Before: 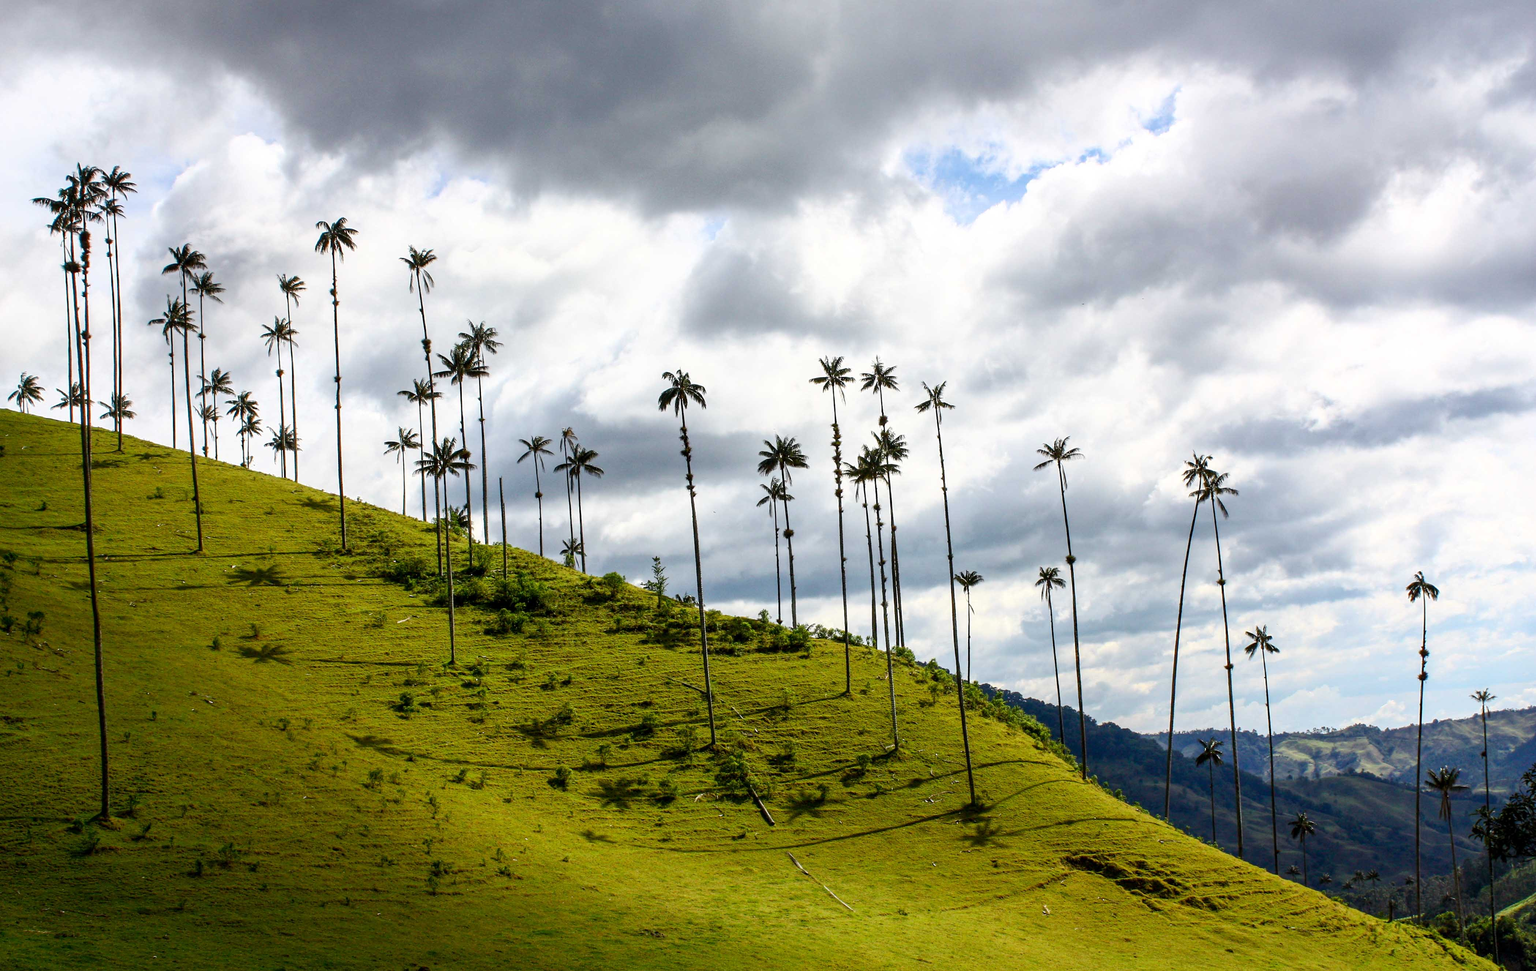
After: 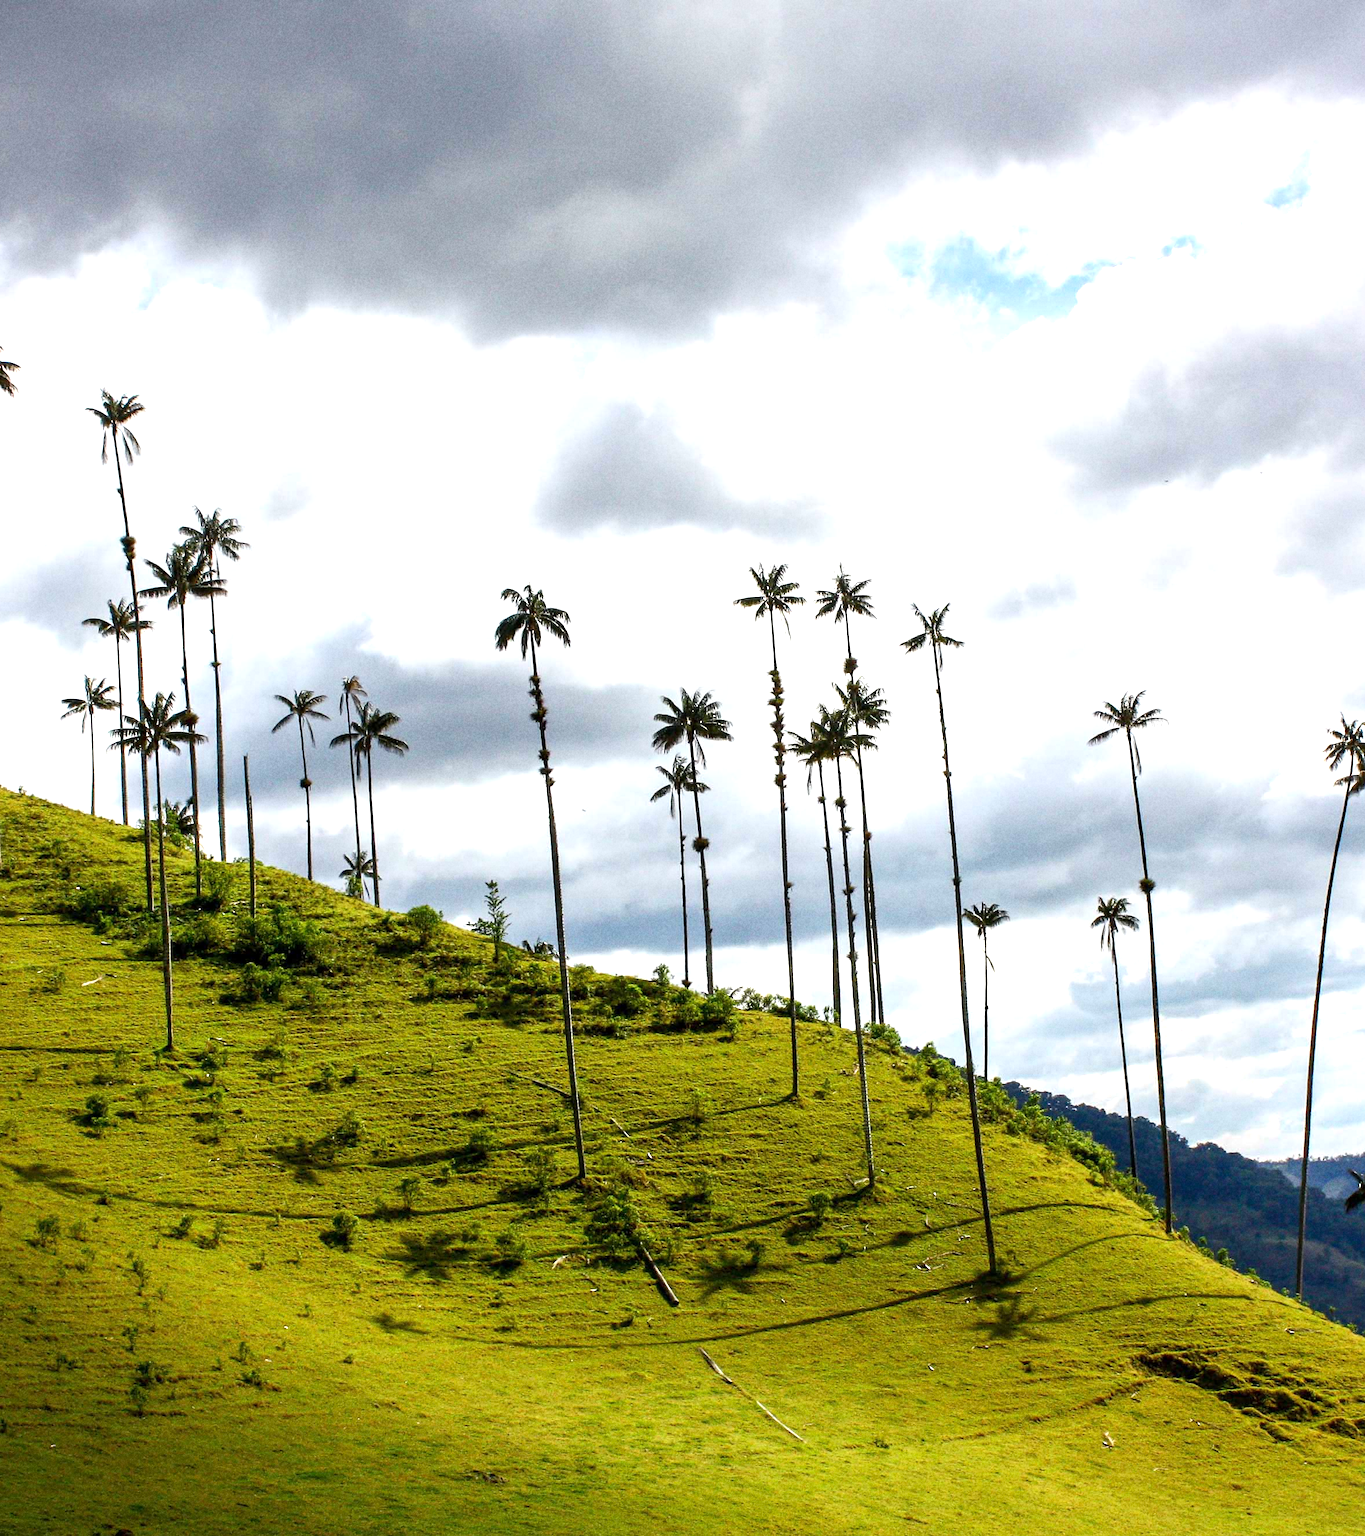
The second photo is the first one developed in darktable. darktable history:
crop and rotate: left 22.516%, right 21.234%
exposure: exposure 0.574 EV, compensate highlight preservation false
grain: on, module defaults
